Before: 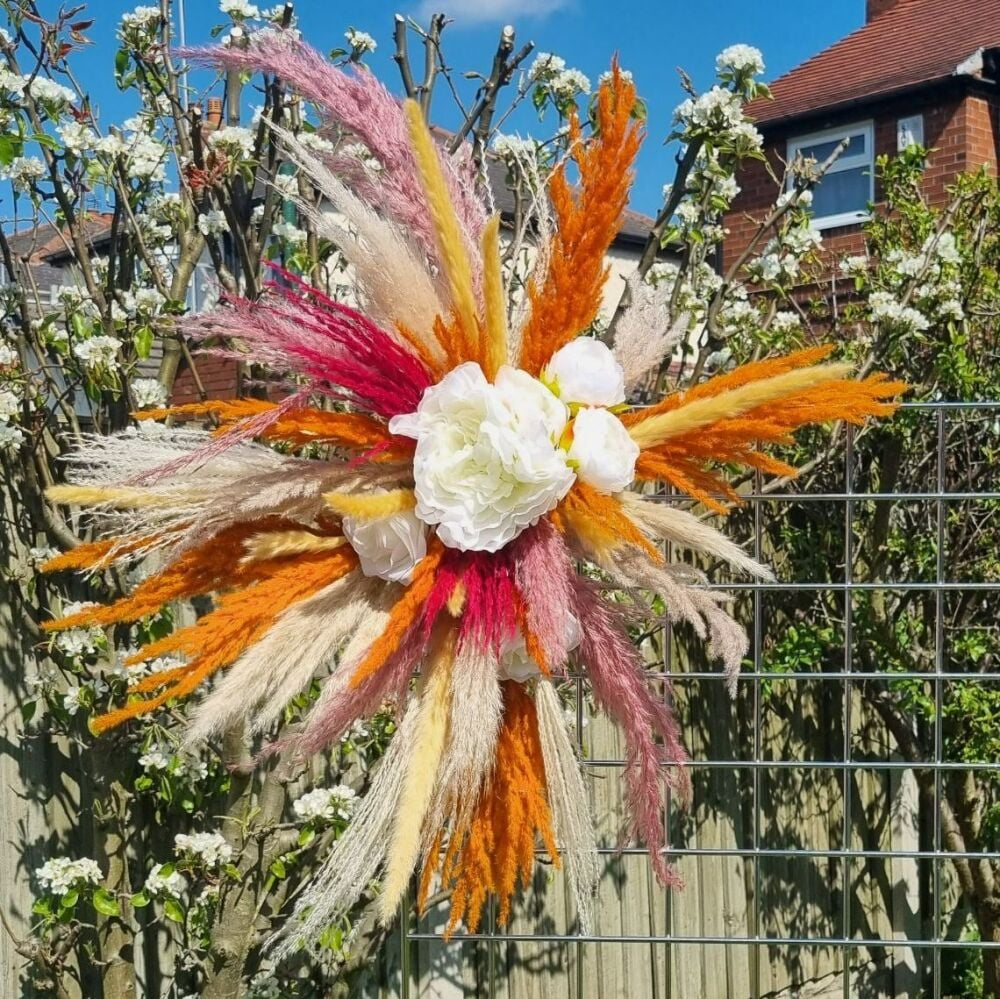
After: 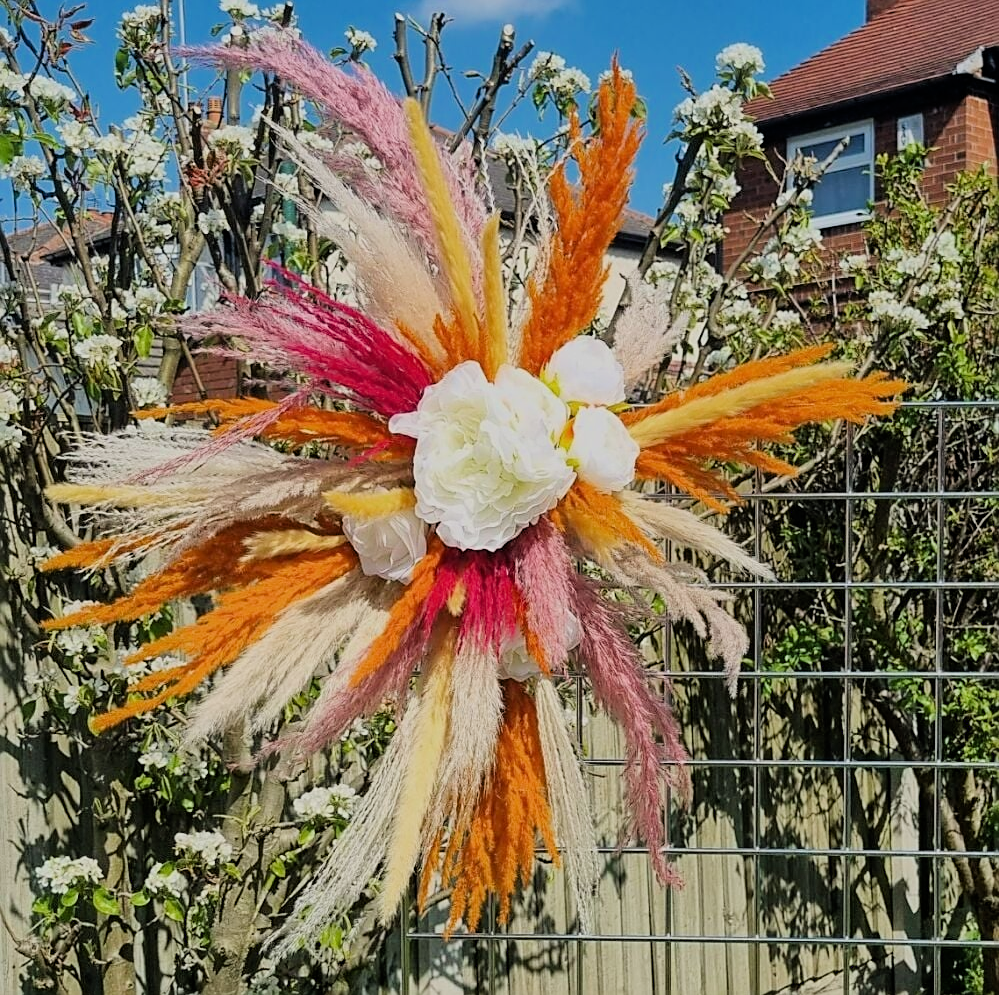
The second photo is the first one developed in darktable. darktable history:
sharpen: on, module defaults
exposure: exposure 0.074 EV, compensate highlight preservation false
crop: top 0.199%, bottom 0.151%
filmic rgb: black relative exposure -7.48 EV, white relative exposure 4.83 EV, hardness 3.4, color science v6 (2022)
